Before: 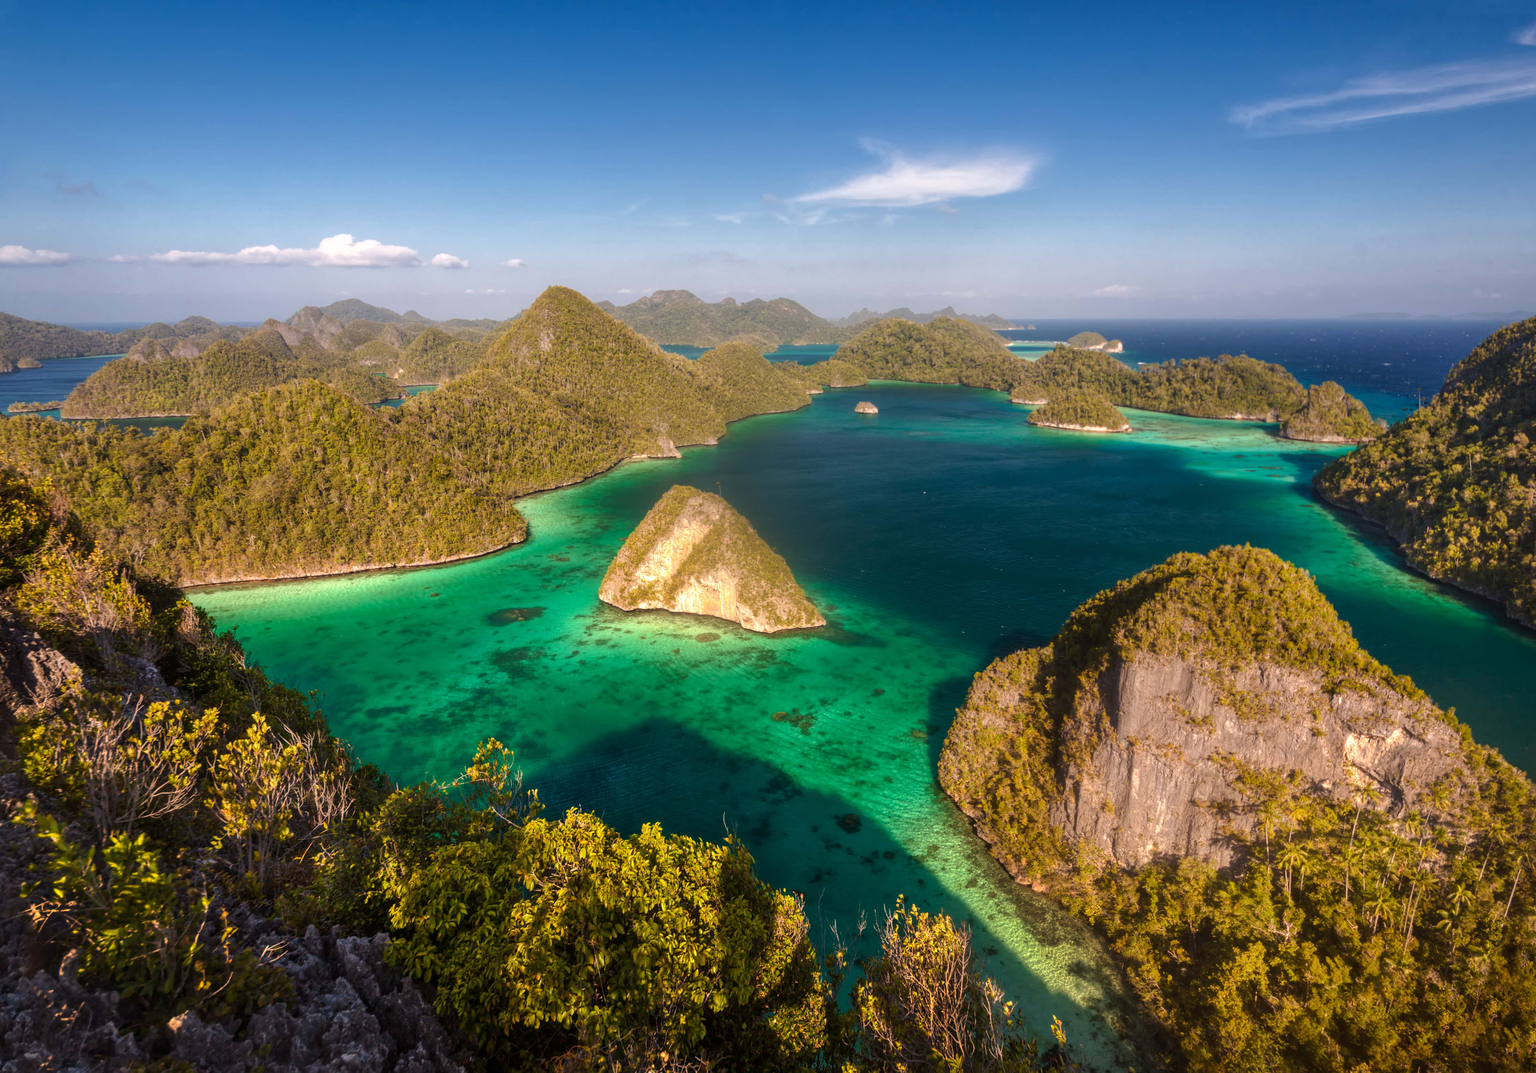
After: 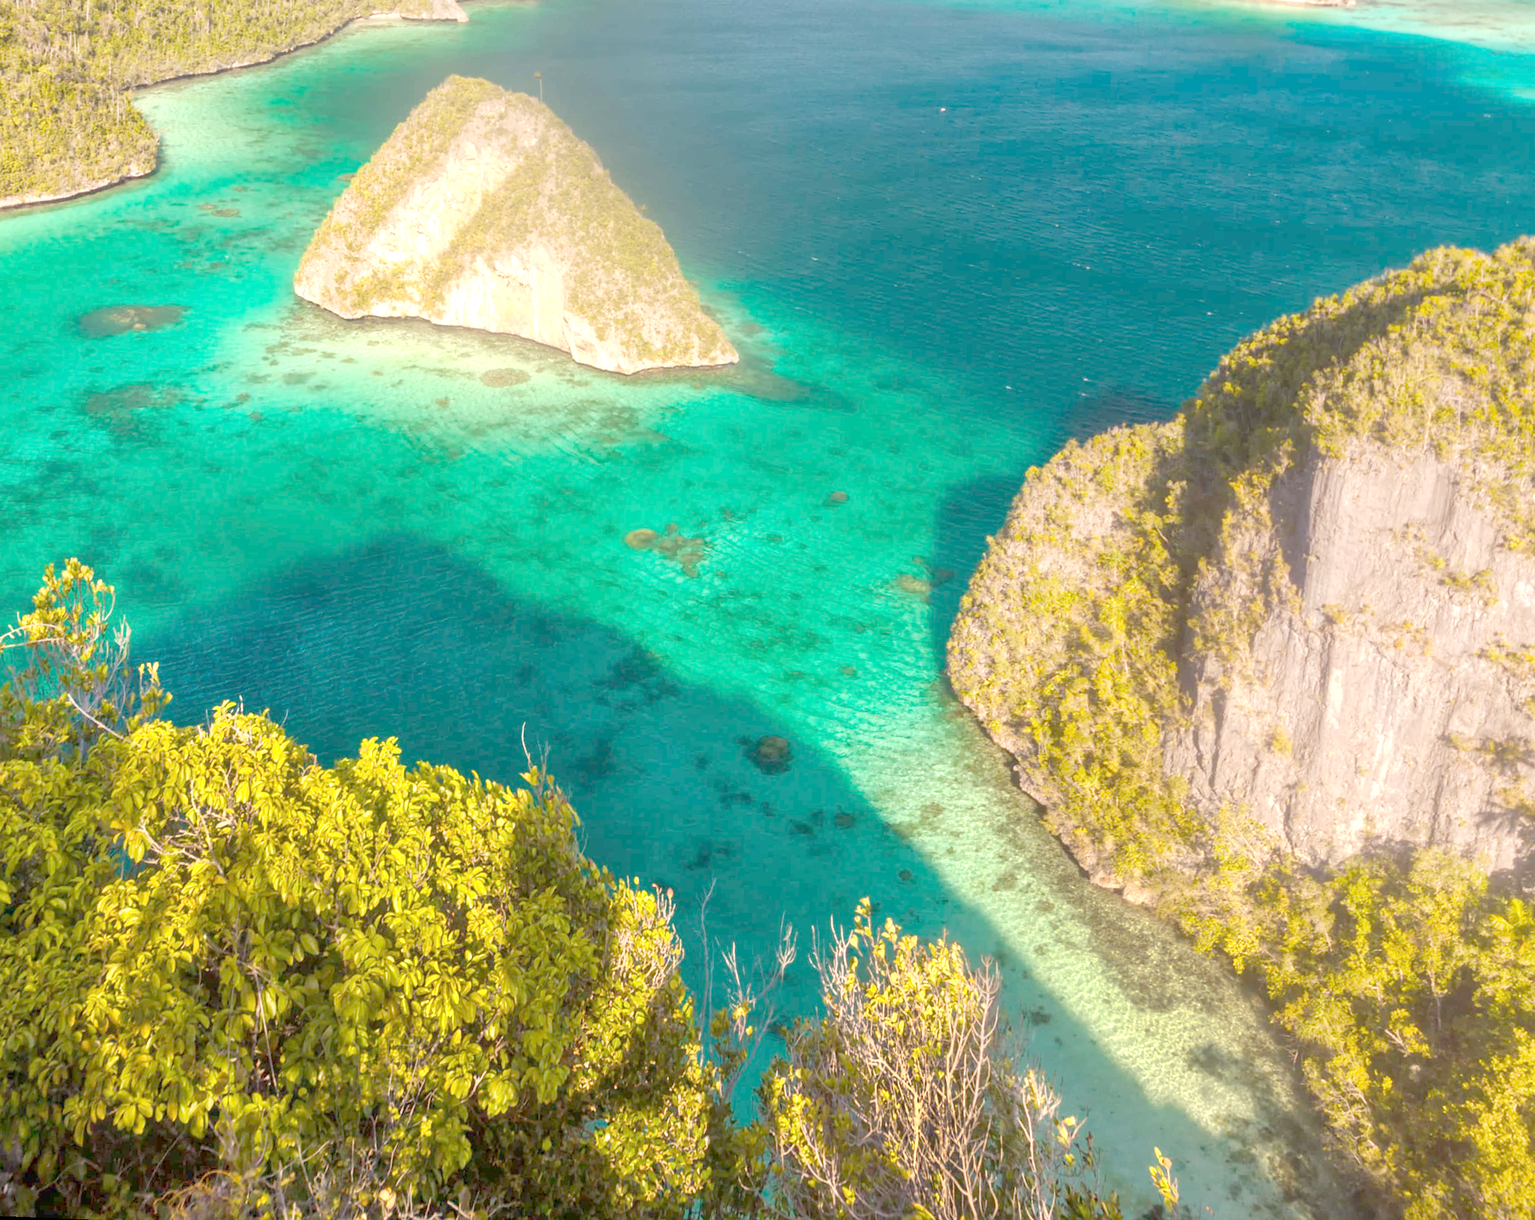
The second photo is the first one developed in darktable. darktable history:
rotate and perspective: rotation 2.27°, automatic cropping off
crop: left 29.672%, top 41.786%, right 20.851%, bottom 3.487%
white balance: emerald 1
exposure: exposure 0.3 EV
